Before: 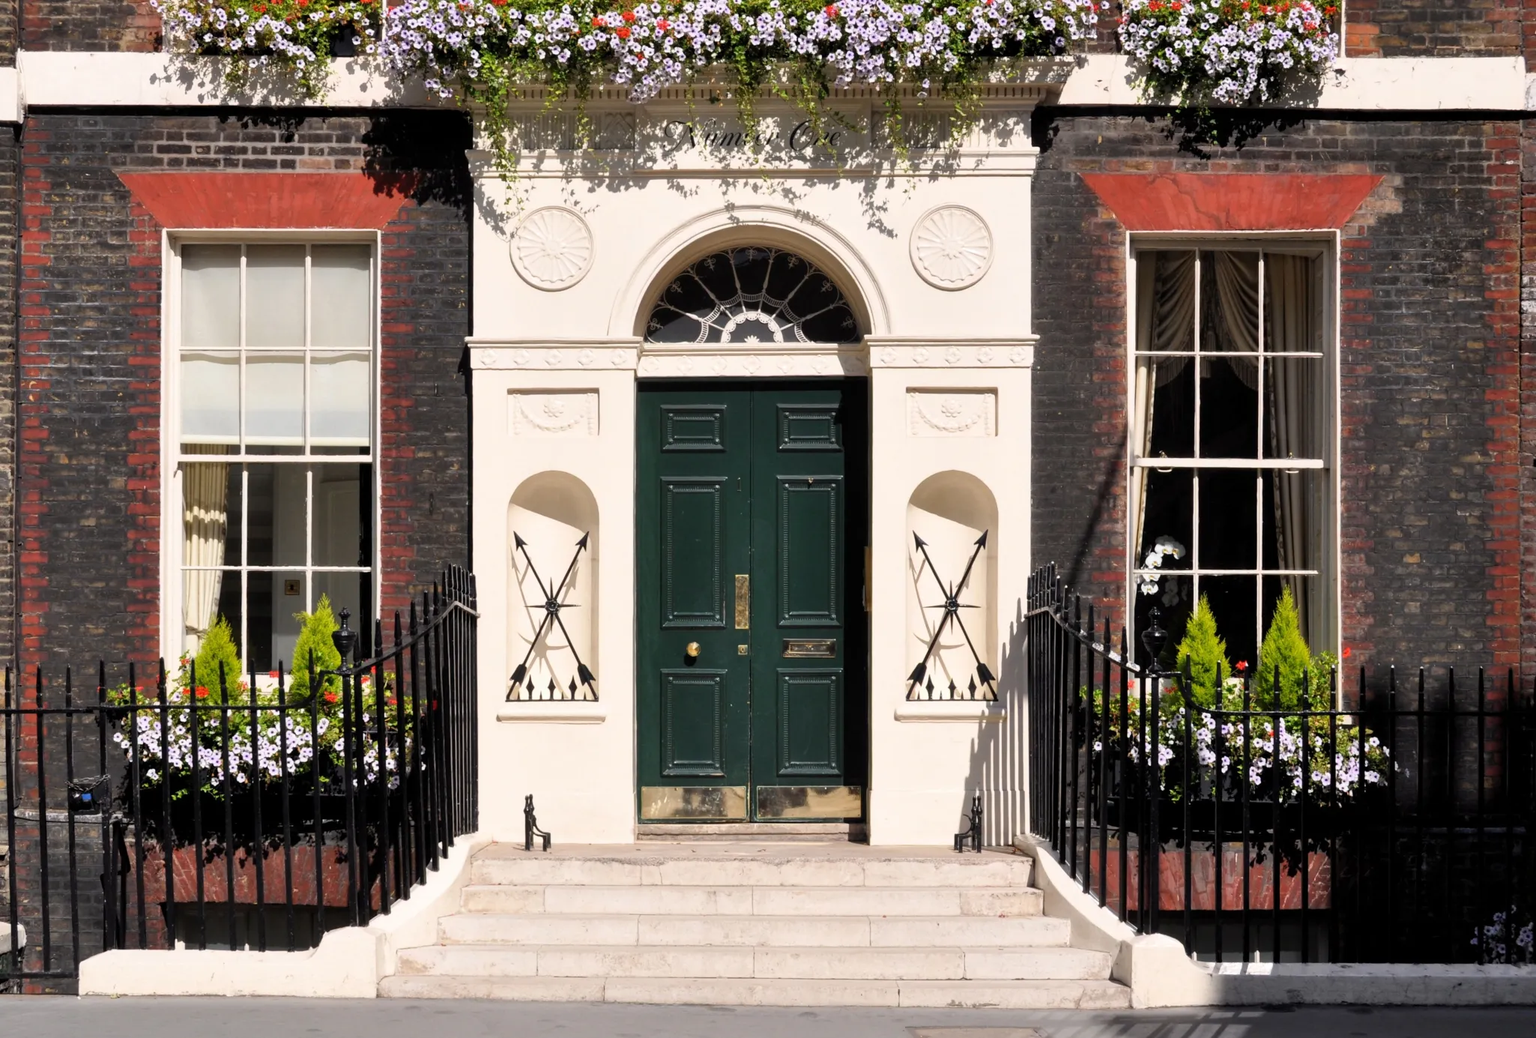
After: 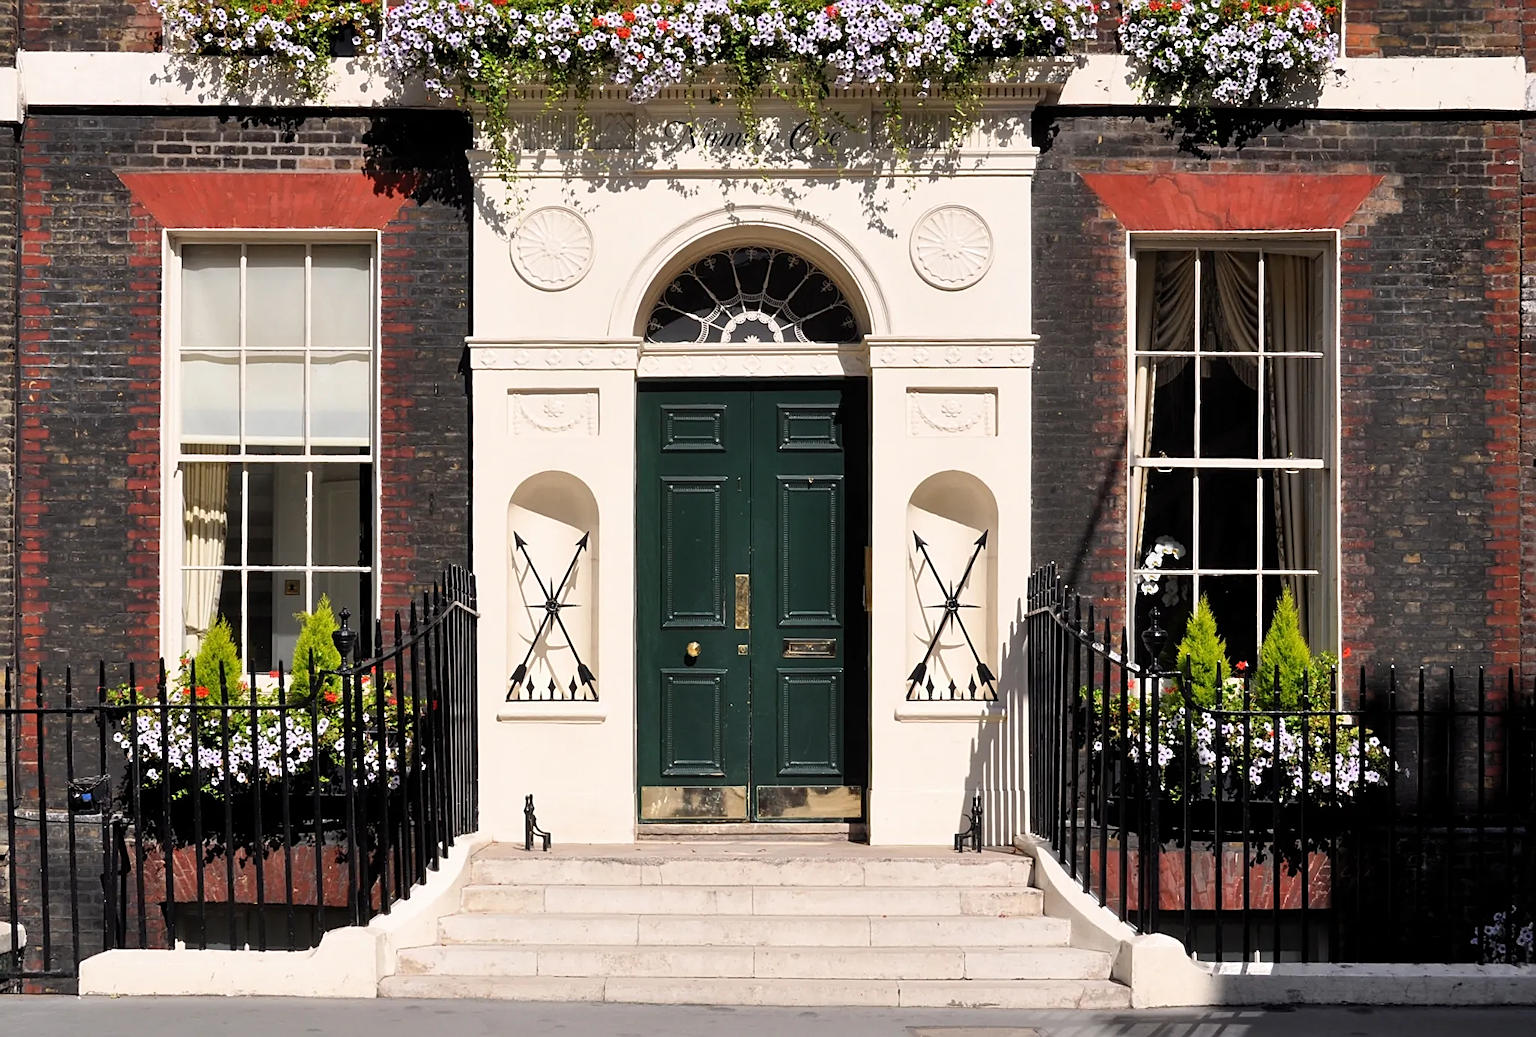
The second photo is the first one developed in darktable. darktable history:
sharpen: amount 0.544
tone equalizer: smoothing diameter 2.19%, edges refinement/feathering 17.56, mask exposure compensation -1.57 EV, filter diffusion 5
